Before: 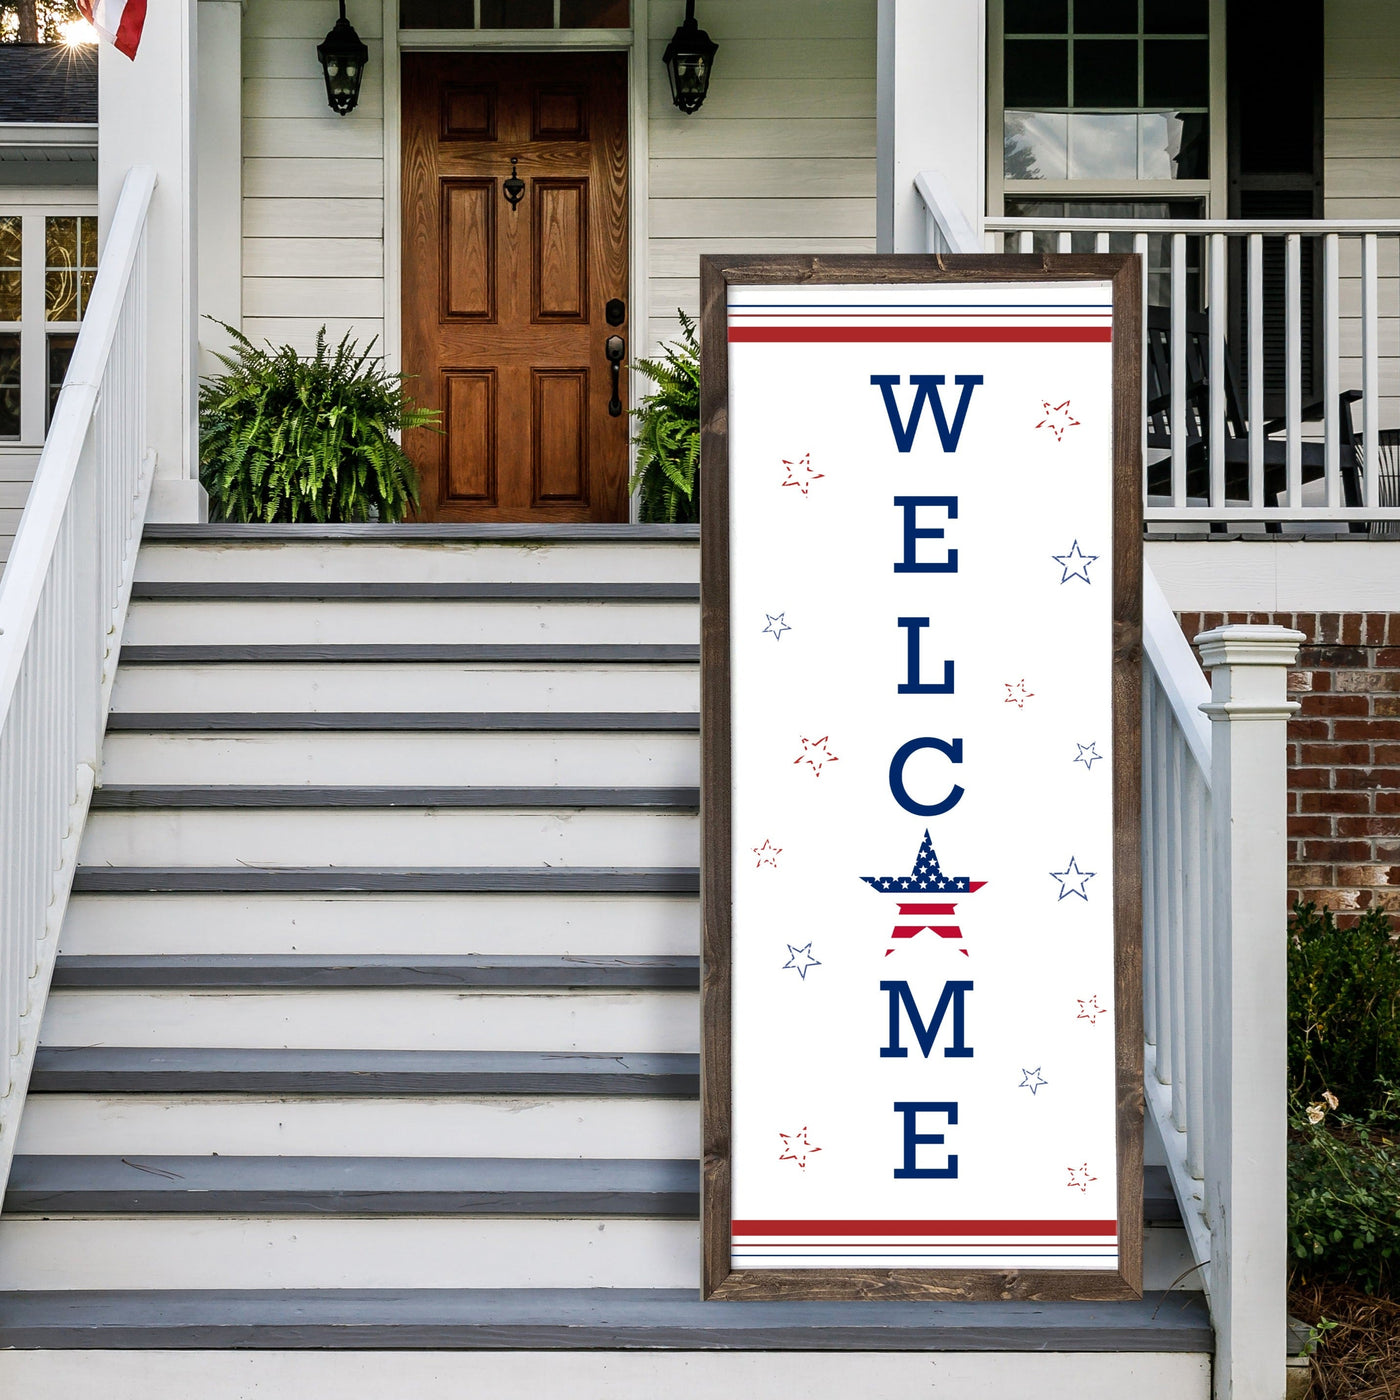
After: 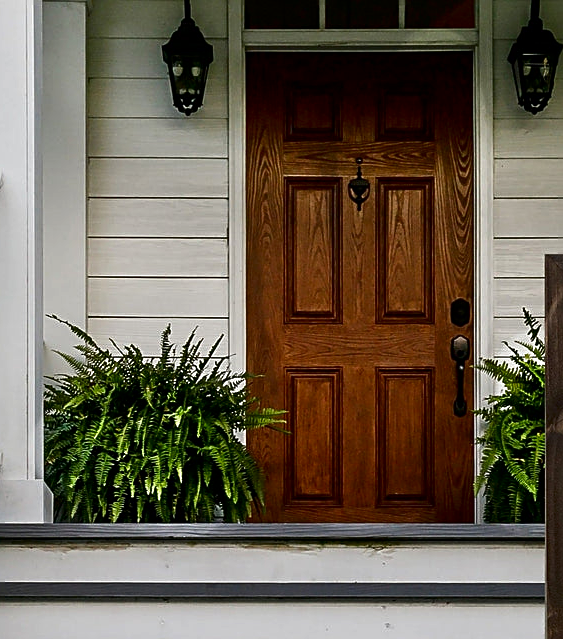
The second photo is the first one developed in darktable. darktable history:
crop and rotate: left 11.112%, top 0.067%, right 48.613%, bottom 54.234%
sharpen: on, module defaults
contrast brightness saturation: brightness -0.202, saturation 0.085
